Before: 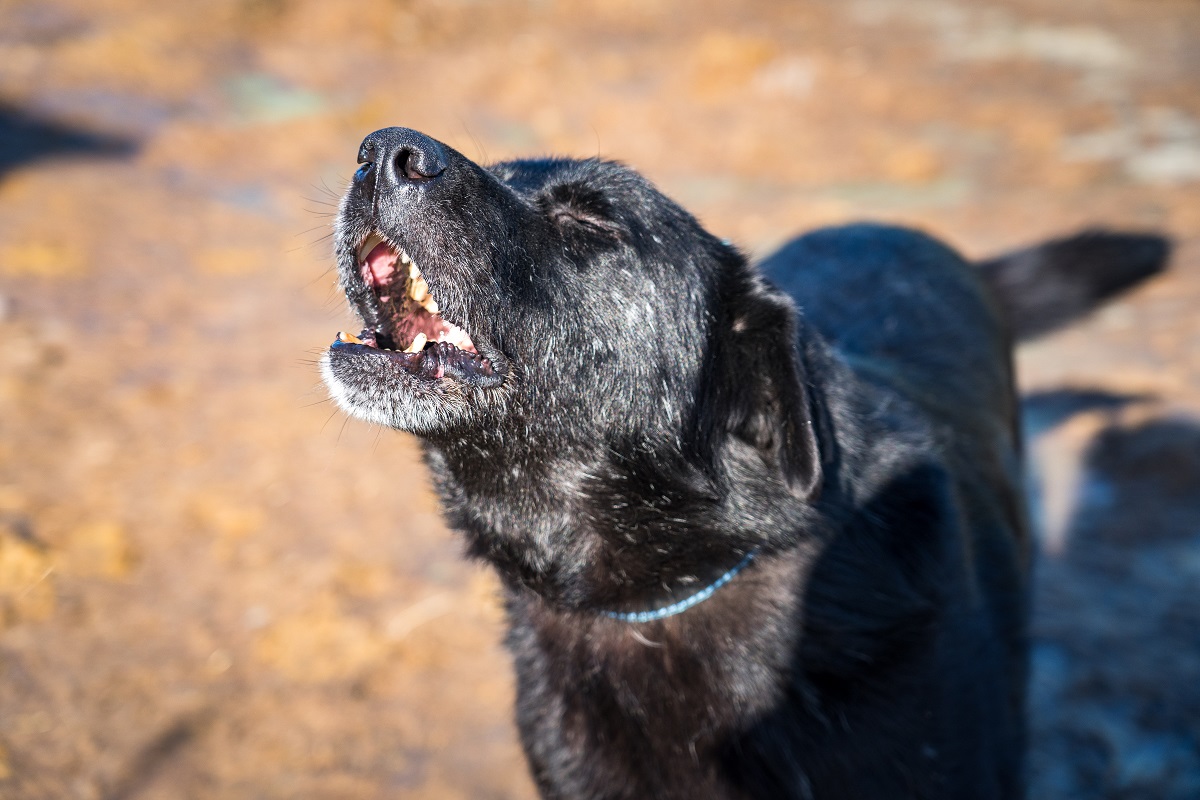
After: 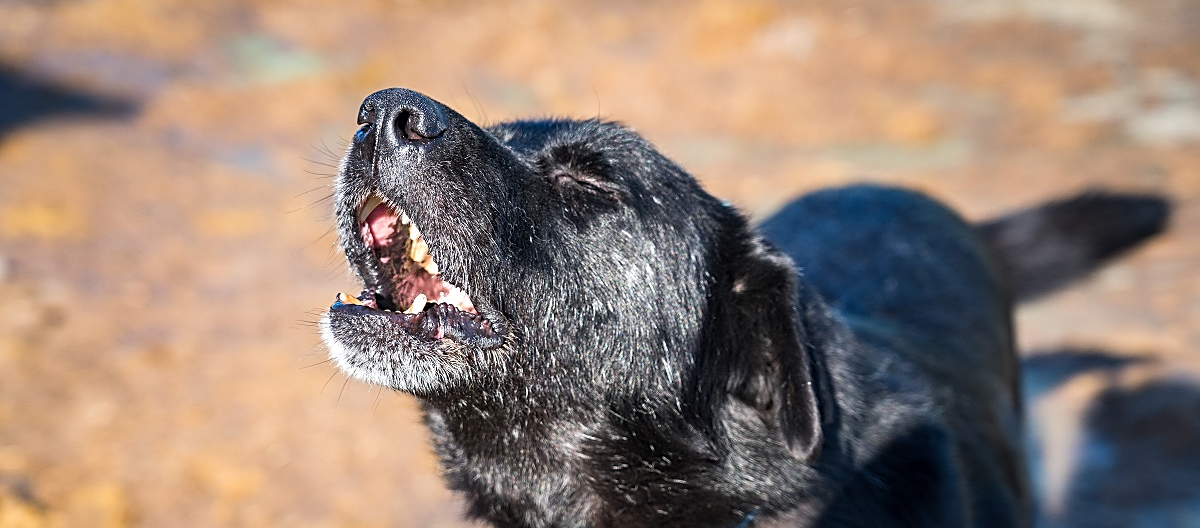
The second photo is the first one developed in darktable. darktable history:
sharpen: on, module defaults
crop and rotate: top 4.892%, bottom 29.059%
